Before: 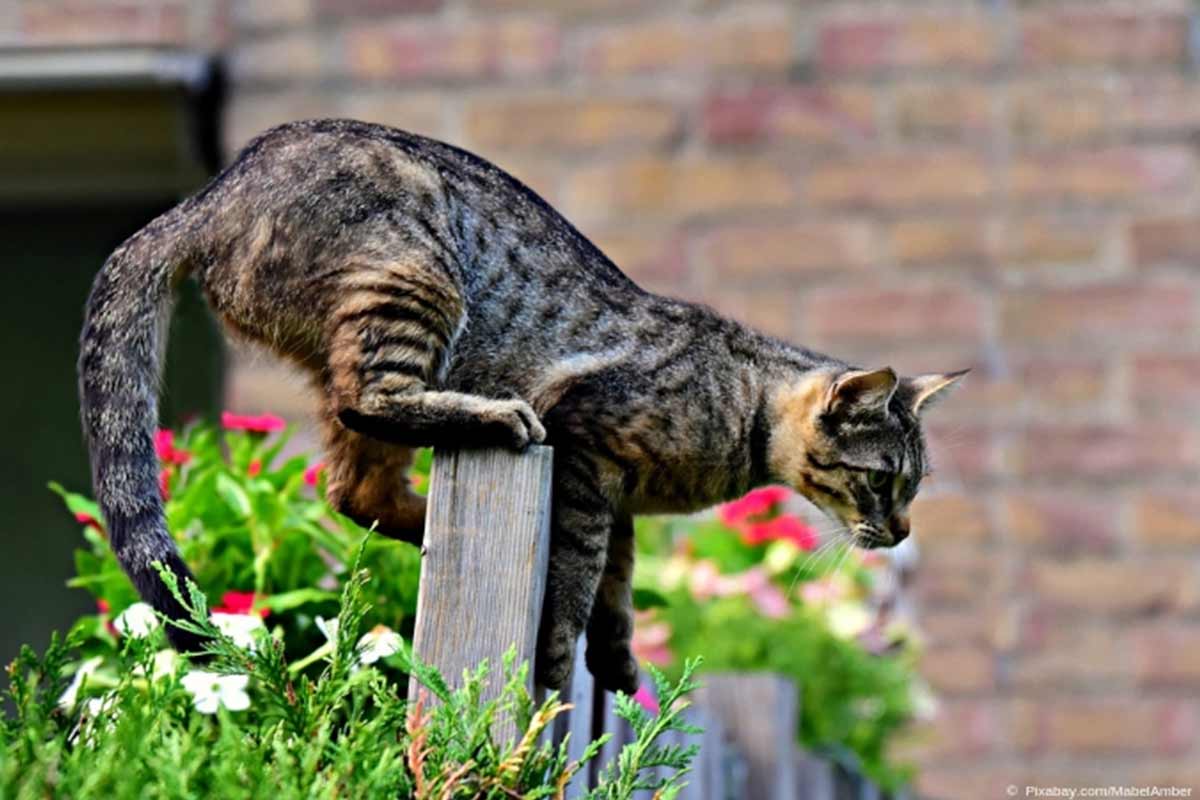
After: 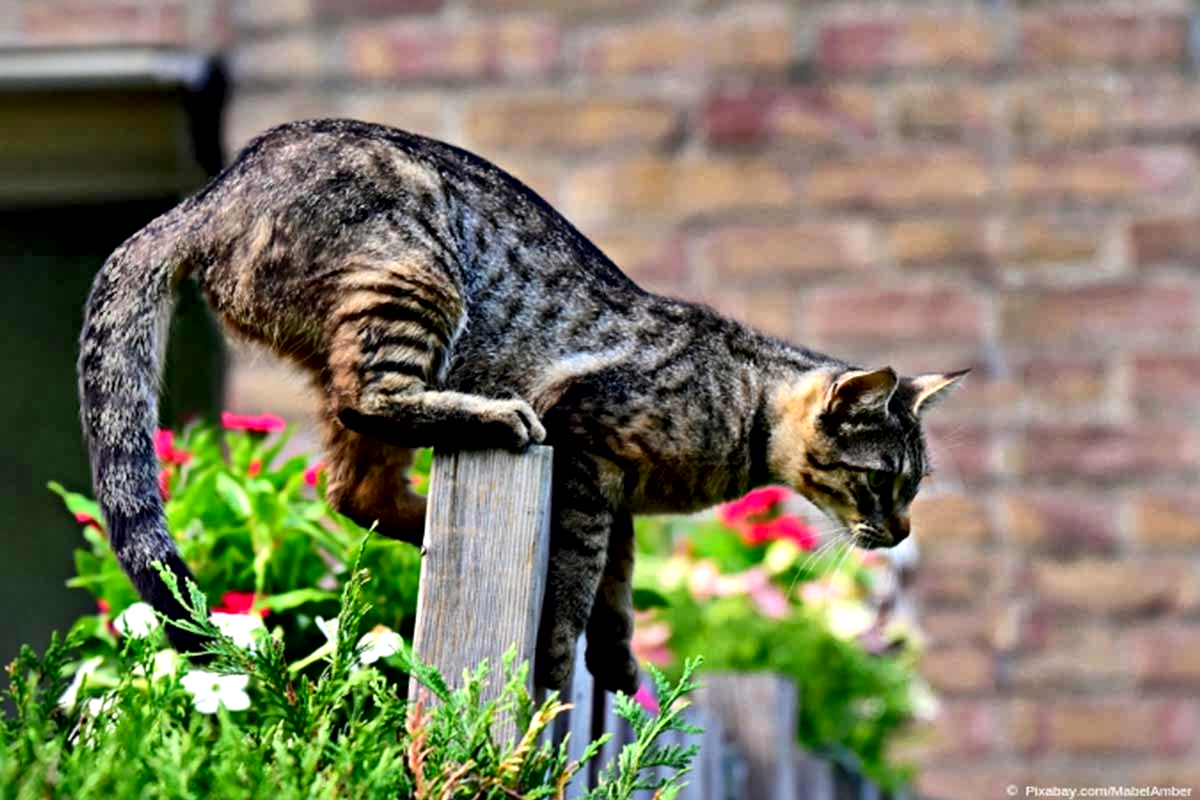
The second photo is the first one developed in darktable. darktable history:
color correction: highlights b* -0.031, saturation 1.11
local contrast: mode bilateral grid, contrast 69, coarseness 75, detail 181%, midtone range 0.2
shadows and highlights: soften with gaussian
